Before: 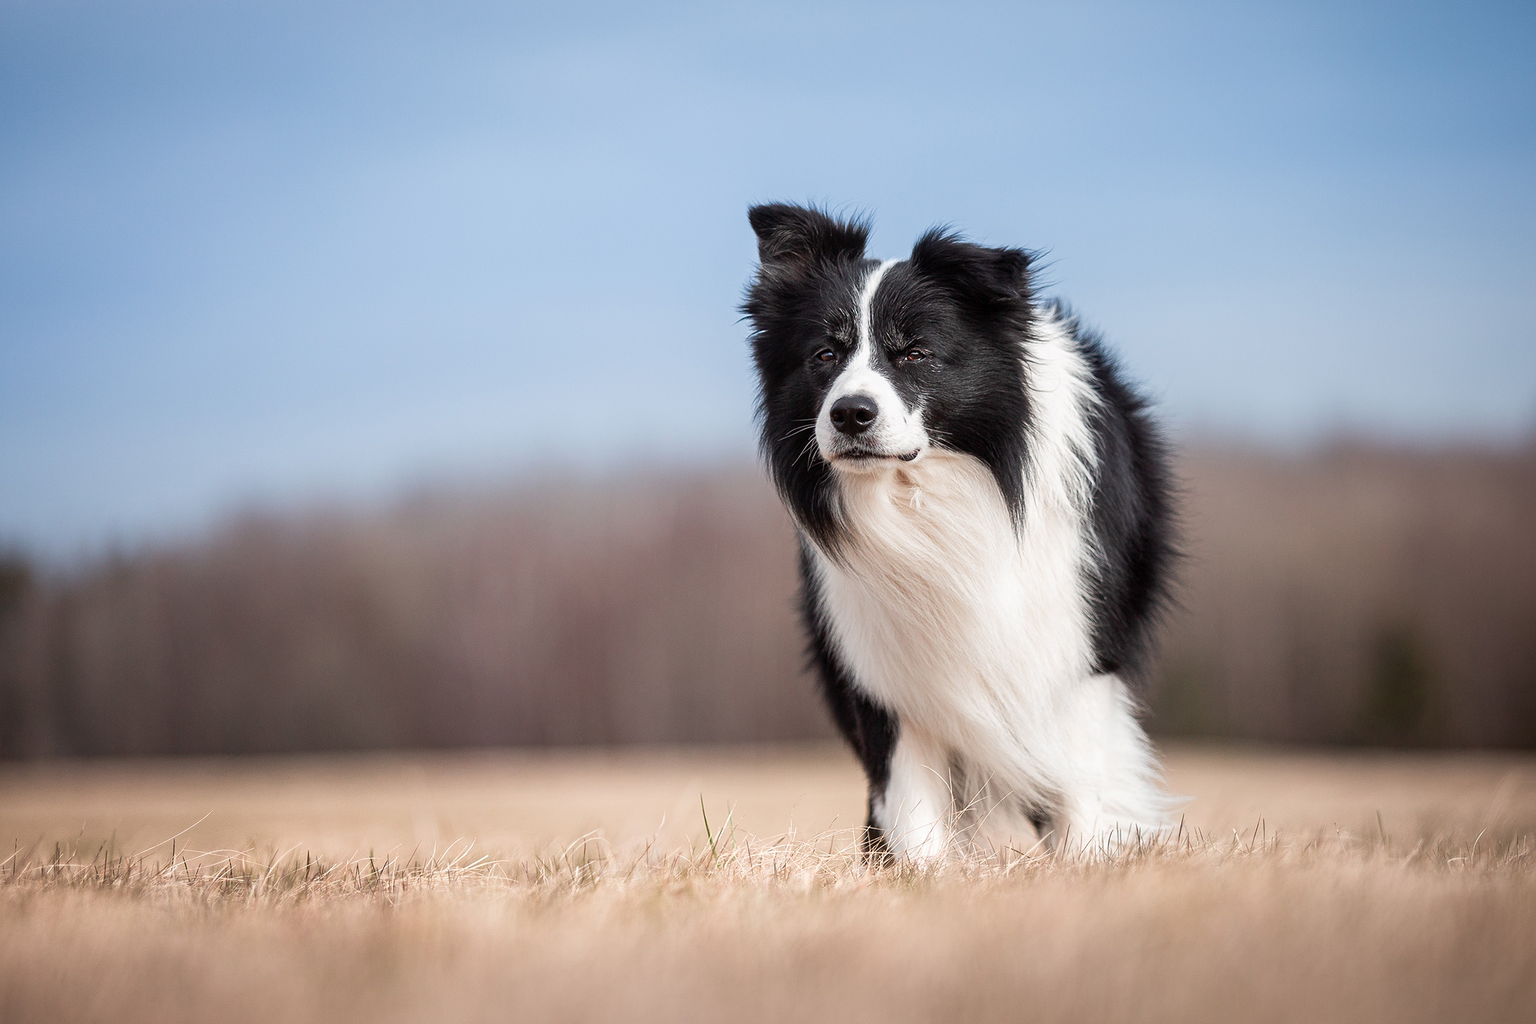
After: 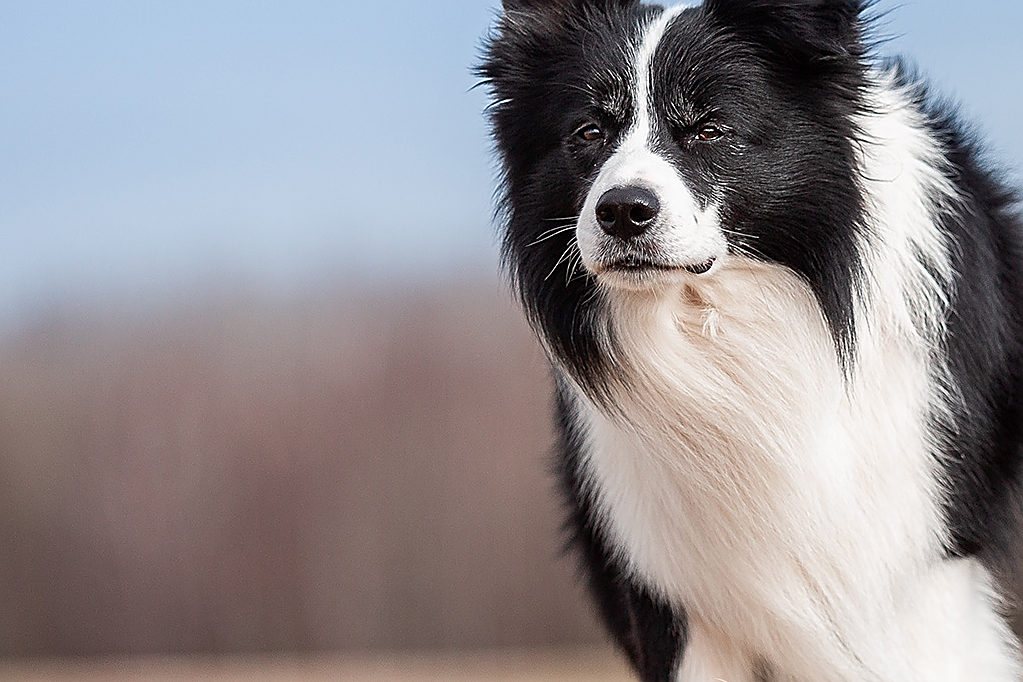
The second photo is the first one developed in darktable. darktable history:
crop: left 25%, top 25%, right 25%, bottom 25%
sharpen: radius 1.4, amount 1.25, threshold 0.7
white balance: emerald 1
